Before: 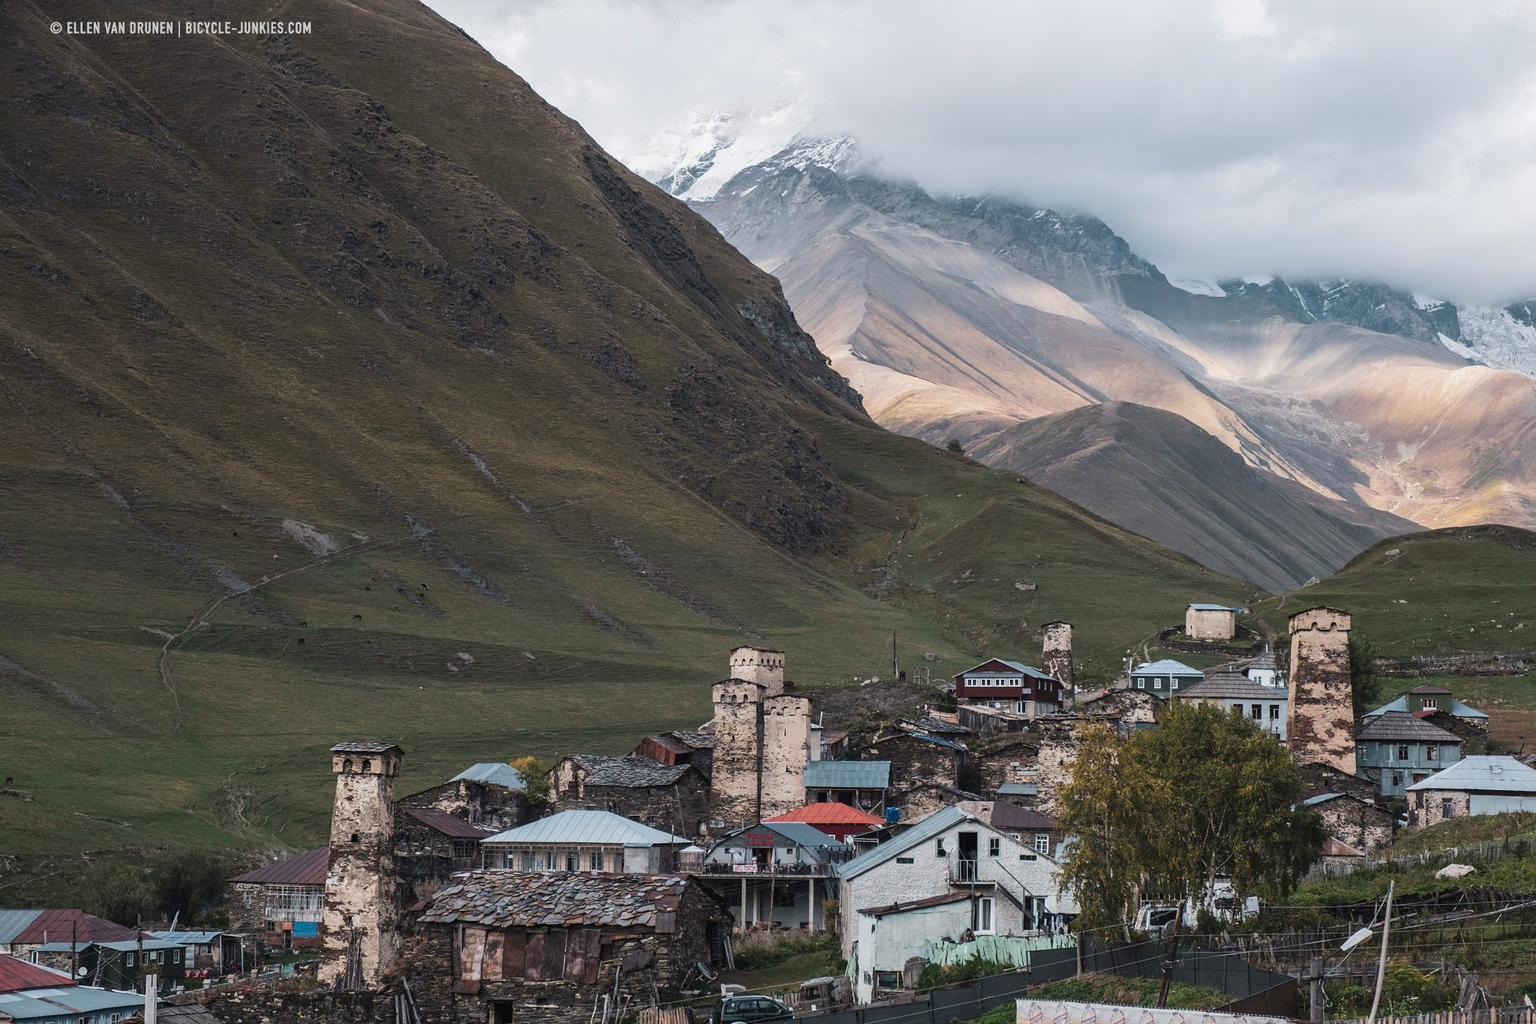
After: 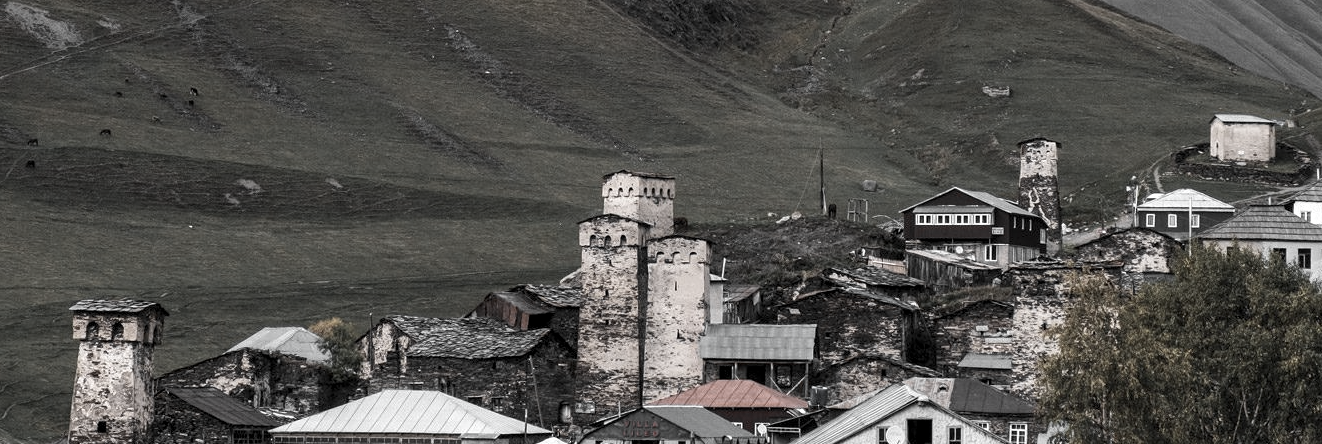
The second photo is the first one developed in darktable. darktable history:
color zones: curves: ch0 [(0, 0.613) (0.01, 0.613) (0.245, 0.448) (0.498, 0.529) (0.642, 0.665) (0.879, 0.777) (0.99, 0.613)]; ch1 [(0, 0.035) (0.121, 0.189) (0.259, 0.197) (0.415, 0.061) (0.589, 0.022) (0.732, 0.022) (0.857, 0.026) (0.991, 0.053)]
exposure: compensate highlight preservation false
local contrast: highlights 137%, shadows 119%, detail 140%, midtone range 0.253
crop: left 18.118%, top 50.626%, right 17.304%, bottom 16.836%
